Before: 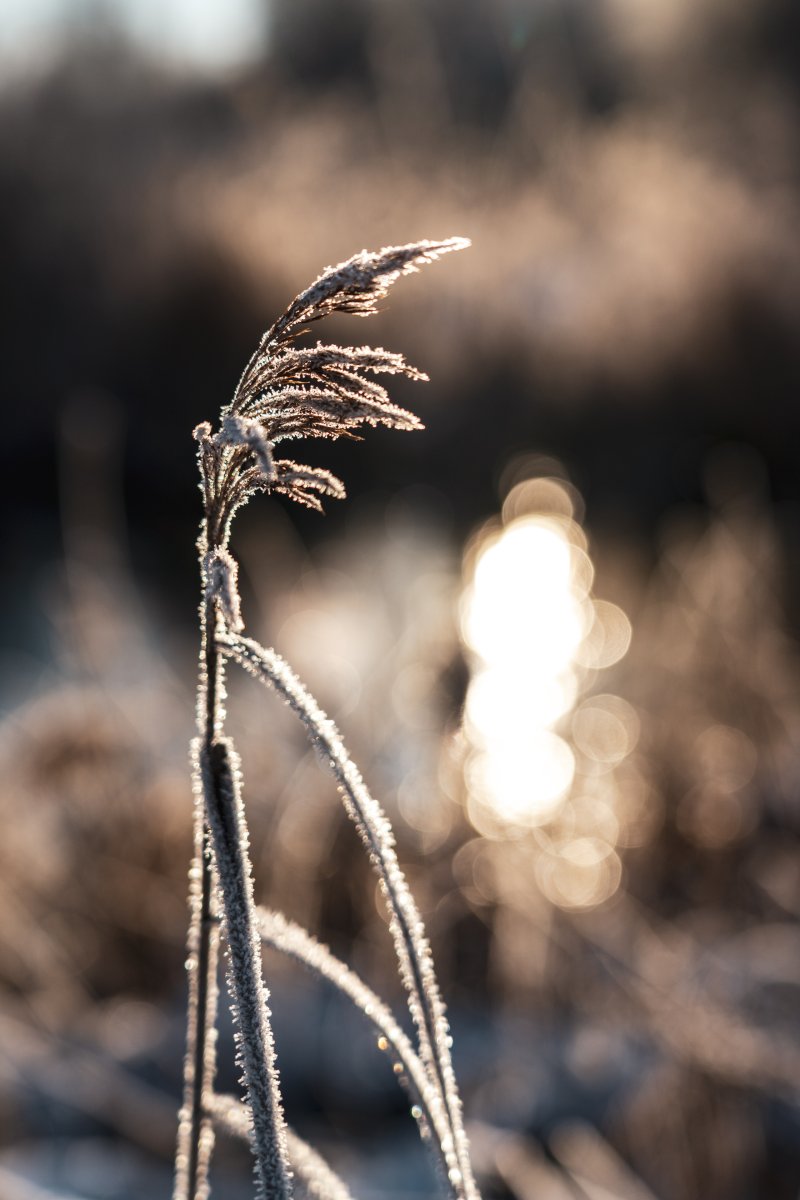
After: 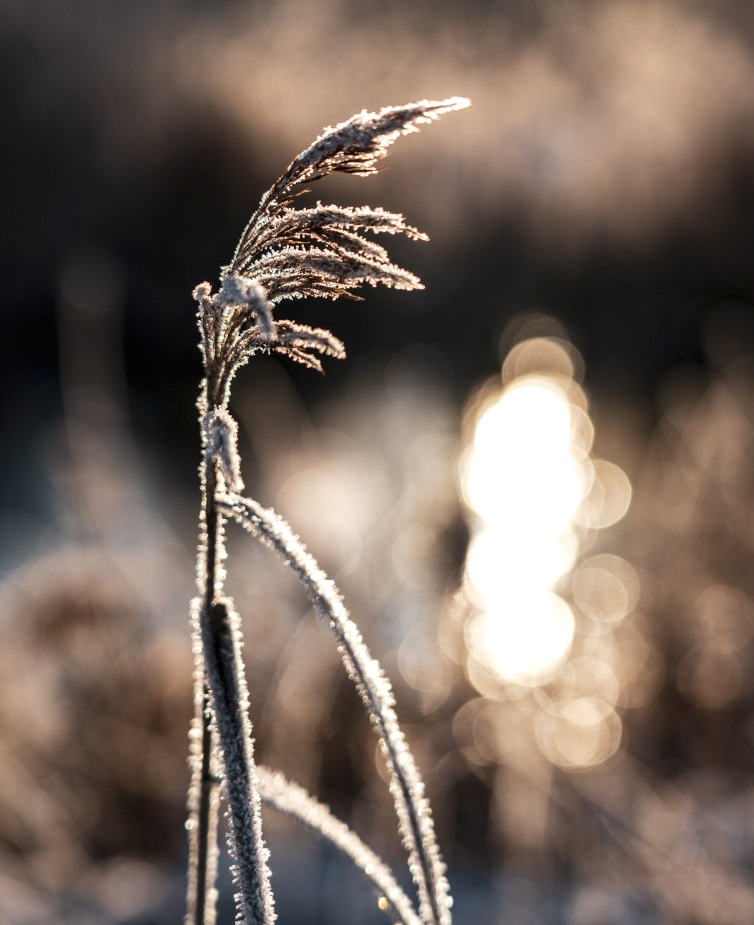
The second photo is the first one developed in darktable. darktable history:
local contrast: mode bilateral grid, contrast 20, coarseness 50, detail 130%, midtone range 0.2
crop and rotate: angle 0.03°, top 11.643%, right 5.651%, bottom 11.189%
